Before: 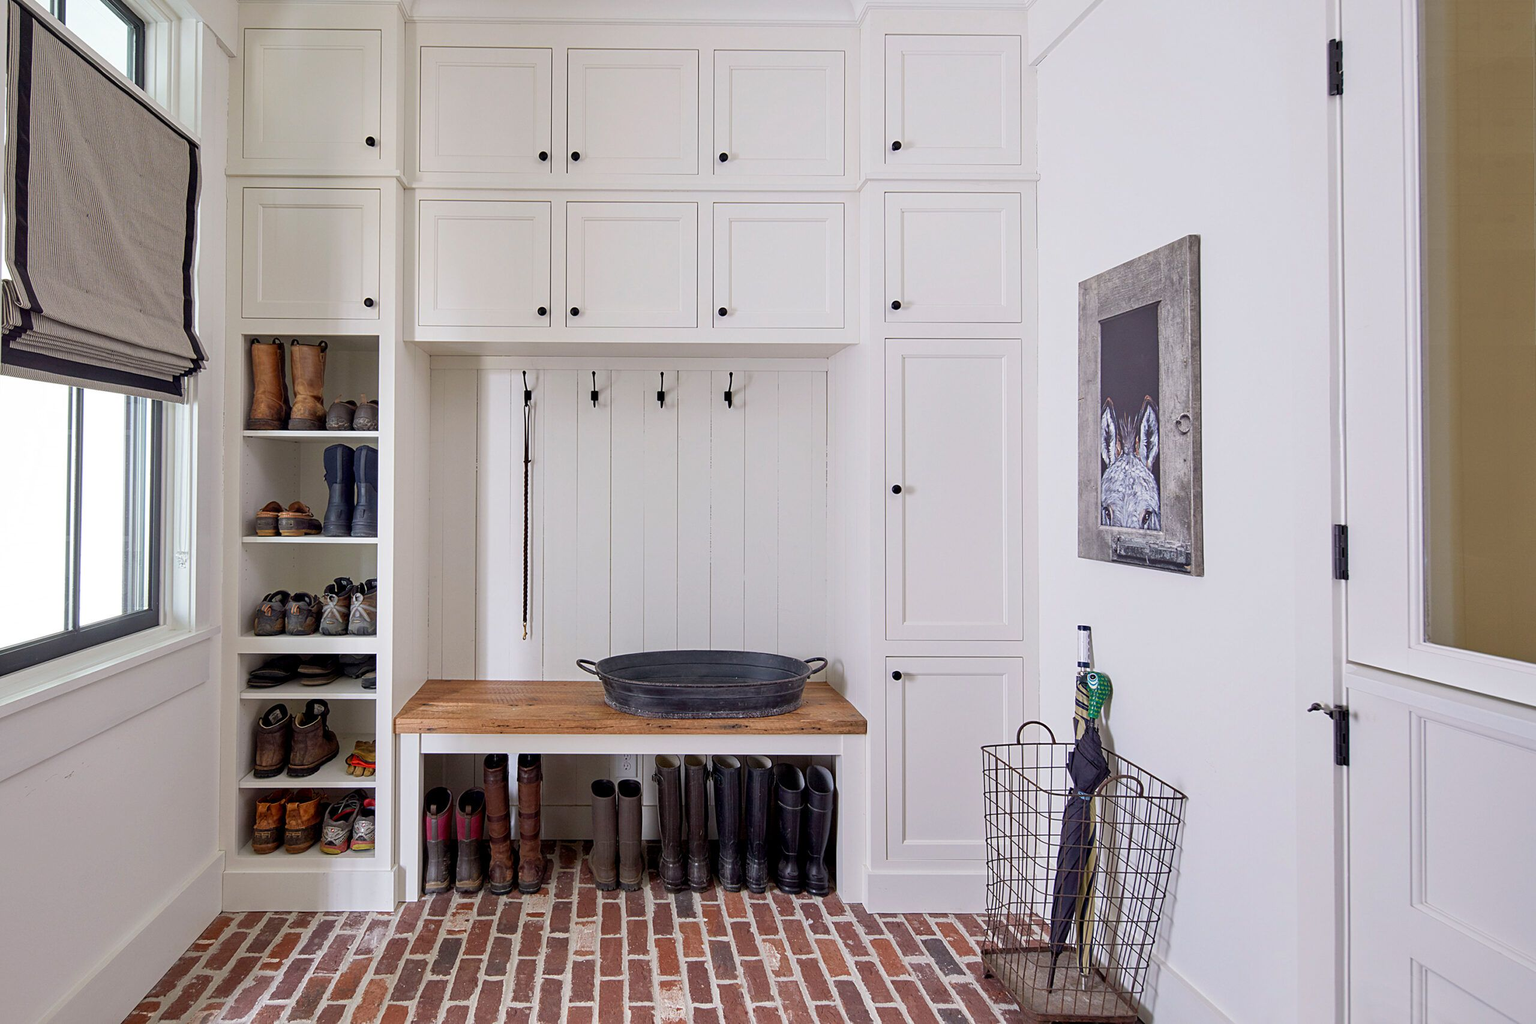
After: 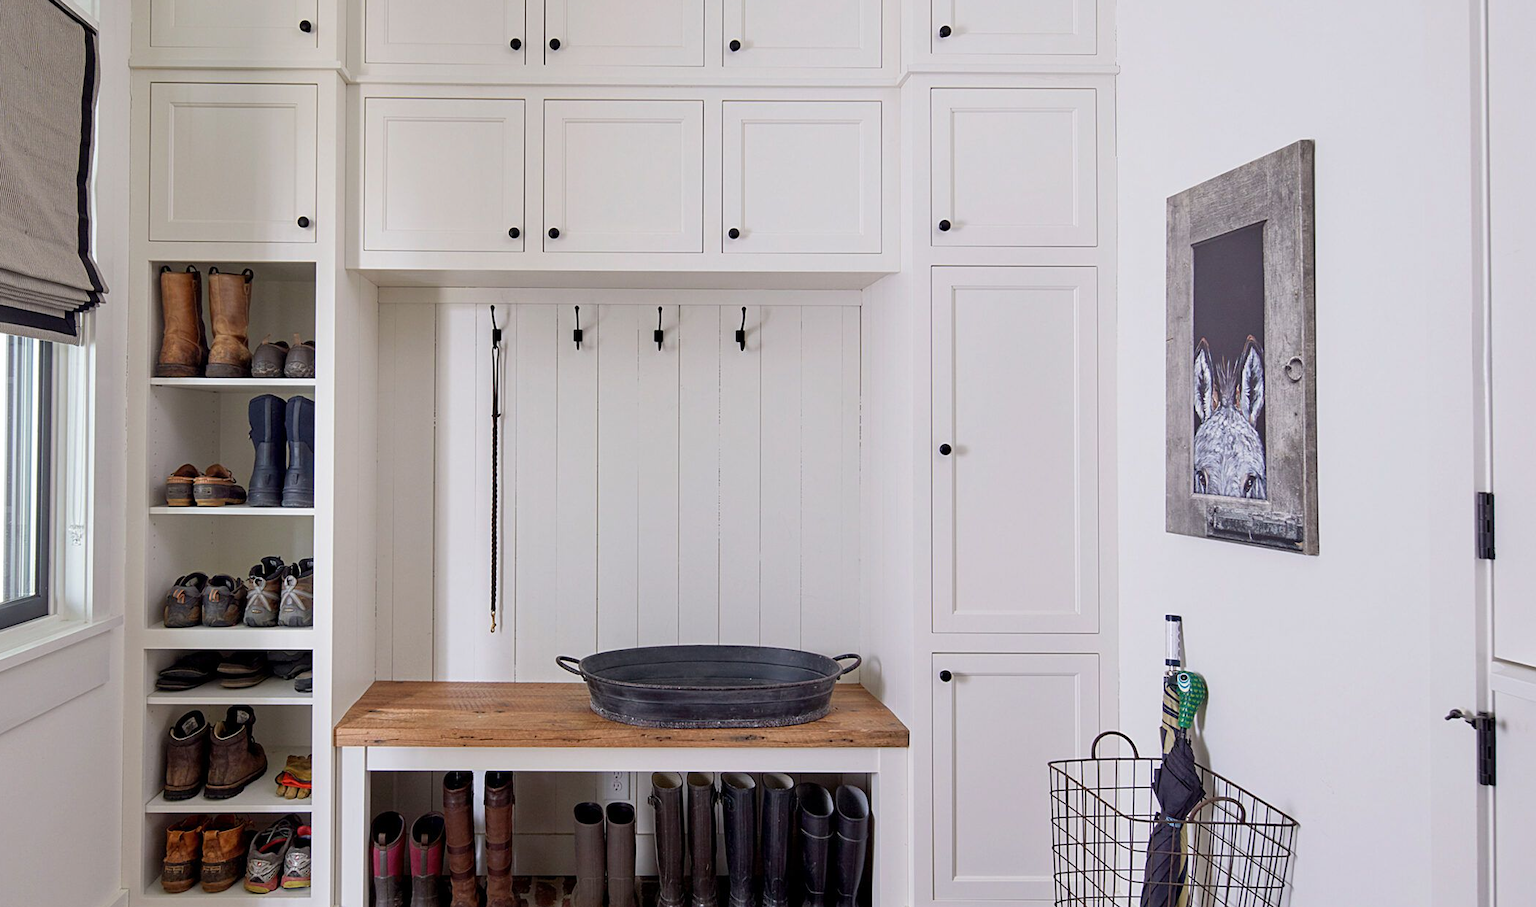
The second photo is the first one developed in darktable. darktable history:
crop: left 7.812%, top 11.717%, right 9.944%, bottom 15.441%
contrast brightness saturation: saturation -0.052
